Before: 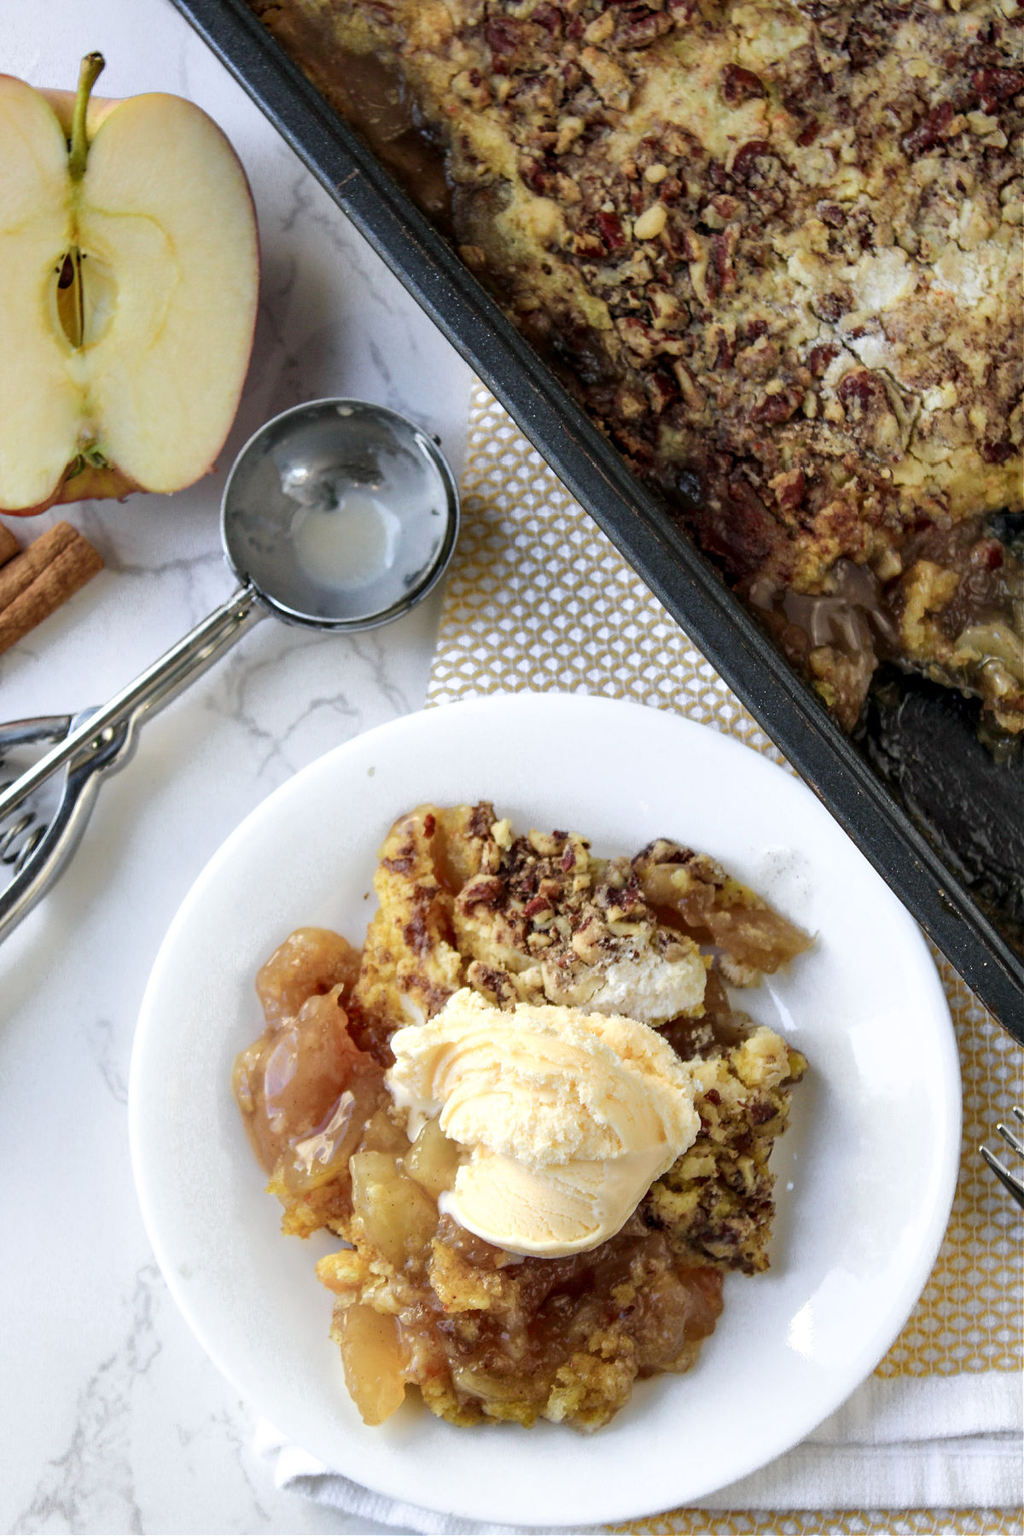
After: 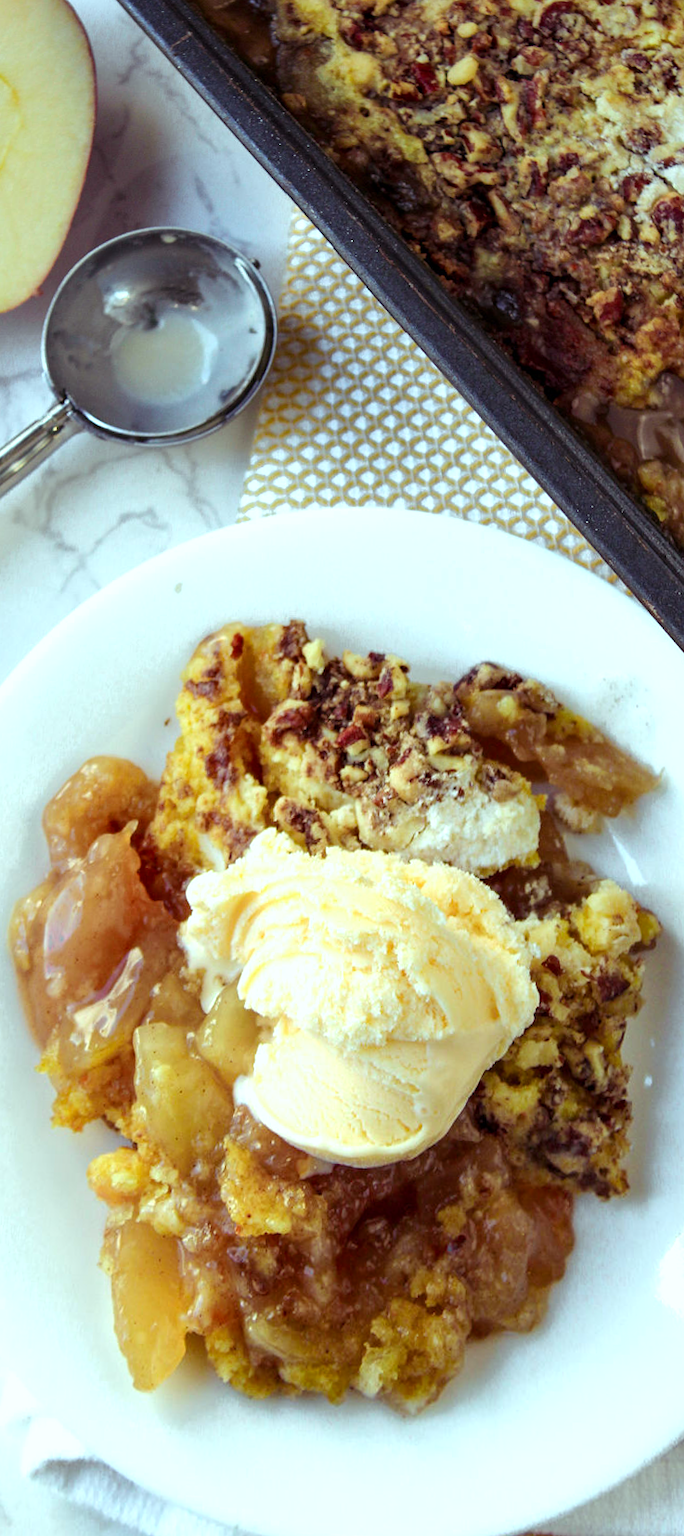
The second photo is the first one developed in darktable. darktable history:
rotate and perspective: rotation 0.72°, lens shift (vertical) -0.352, lens shift (horizontal) -0.051, crop left 0.152, crop right 0.859, crop top 0.019, crop bottom 0.964
crop and rotate: left 13.15%, top 5.251%, right 12.609%
exposure: exposure -0.04 EV, compensate highlight preservation false
color balance rgb: shadows lift › luminance 0.49%, shadows lift › chroma 6.83%, shadows lift › hue 300.29°, power › hue 208.98°, highlights gain › luminance 20.24%, highlights gain › chroma 2.73%, highlights gain › hue 173.85°, perceptual saturation grading › global saturation 18.05%
